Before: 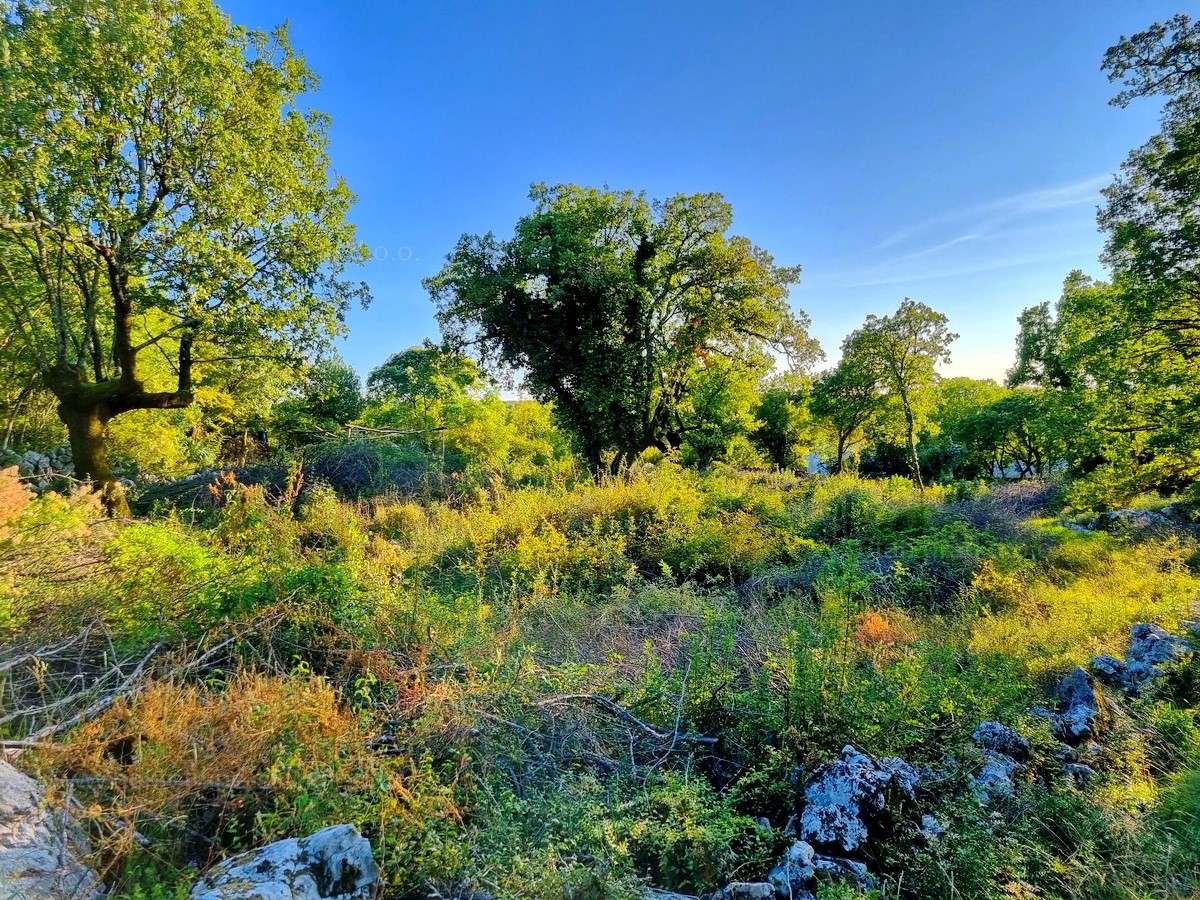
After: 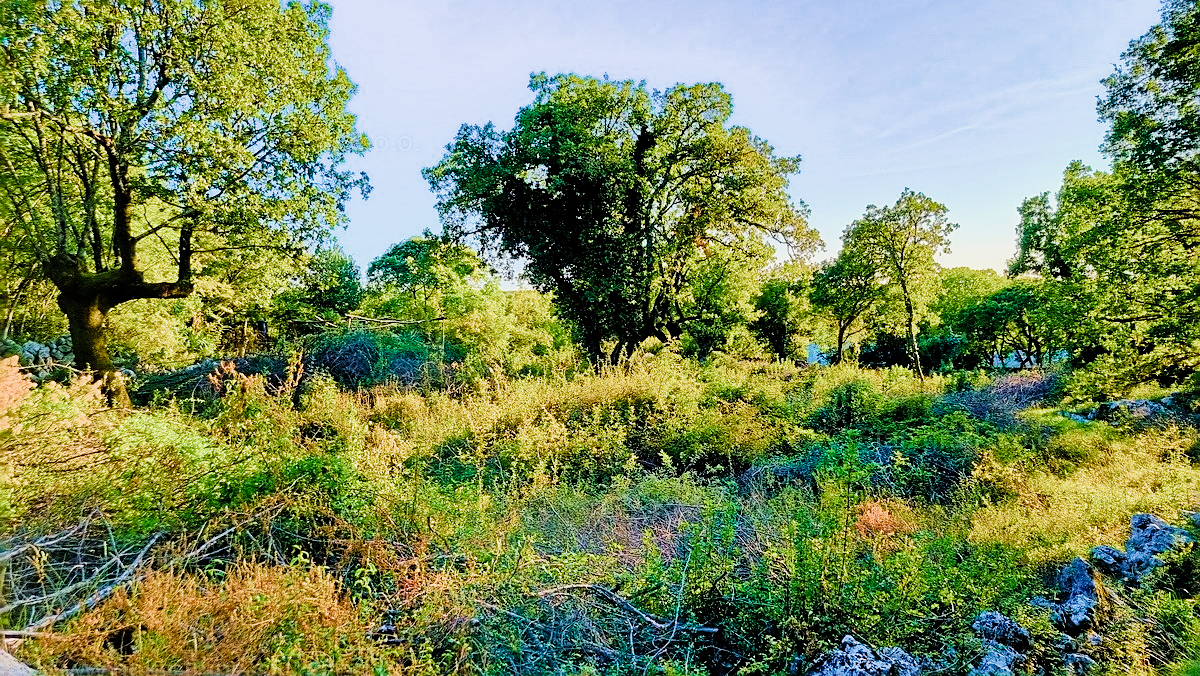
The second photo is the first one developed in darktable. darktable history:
crop and rotate: top 12.246%, bottom 12.566%
exposure: exposure 0.201 EV, compensate exposure bias true, compensate highlight preservation false
velvia: strength 44.99%
sharpen: on, module defaults
filmic rgb: black relative exposure -7.98 EV, white relative exposure 4.05 EV, hardness 4.11, add noise in highlights 0.101, color science v4 (2020), type of noise poissonian
color balance rgb: power › luminance 1.681%, perceptual saturation grading › global saturation 30.624%, global vibrance 20%
tone equalizer: -8 EV -0.434 EV, -7 EV -0.357 EV, -6 EV -0.313 EV, -5 EV -0.184 EV, -3 EV 0.211 EV, -2 EV 0.323 EV, -1 EV 0.399 EV, +0 EV 0.435 EV, mask exposure compensation -0.503 EV
